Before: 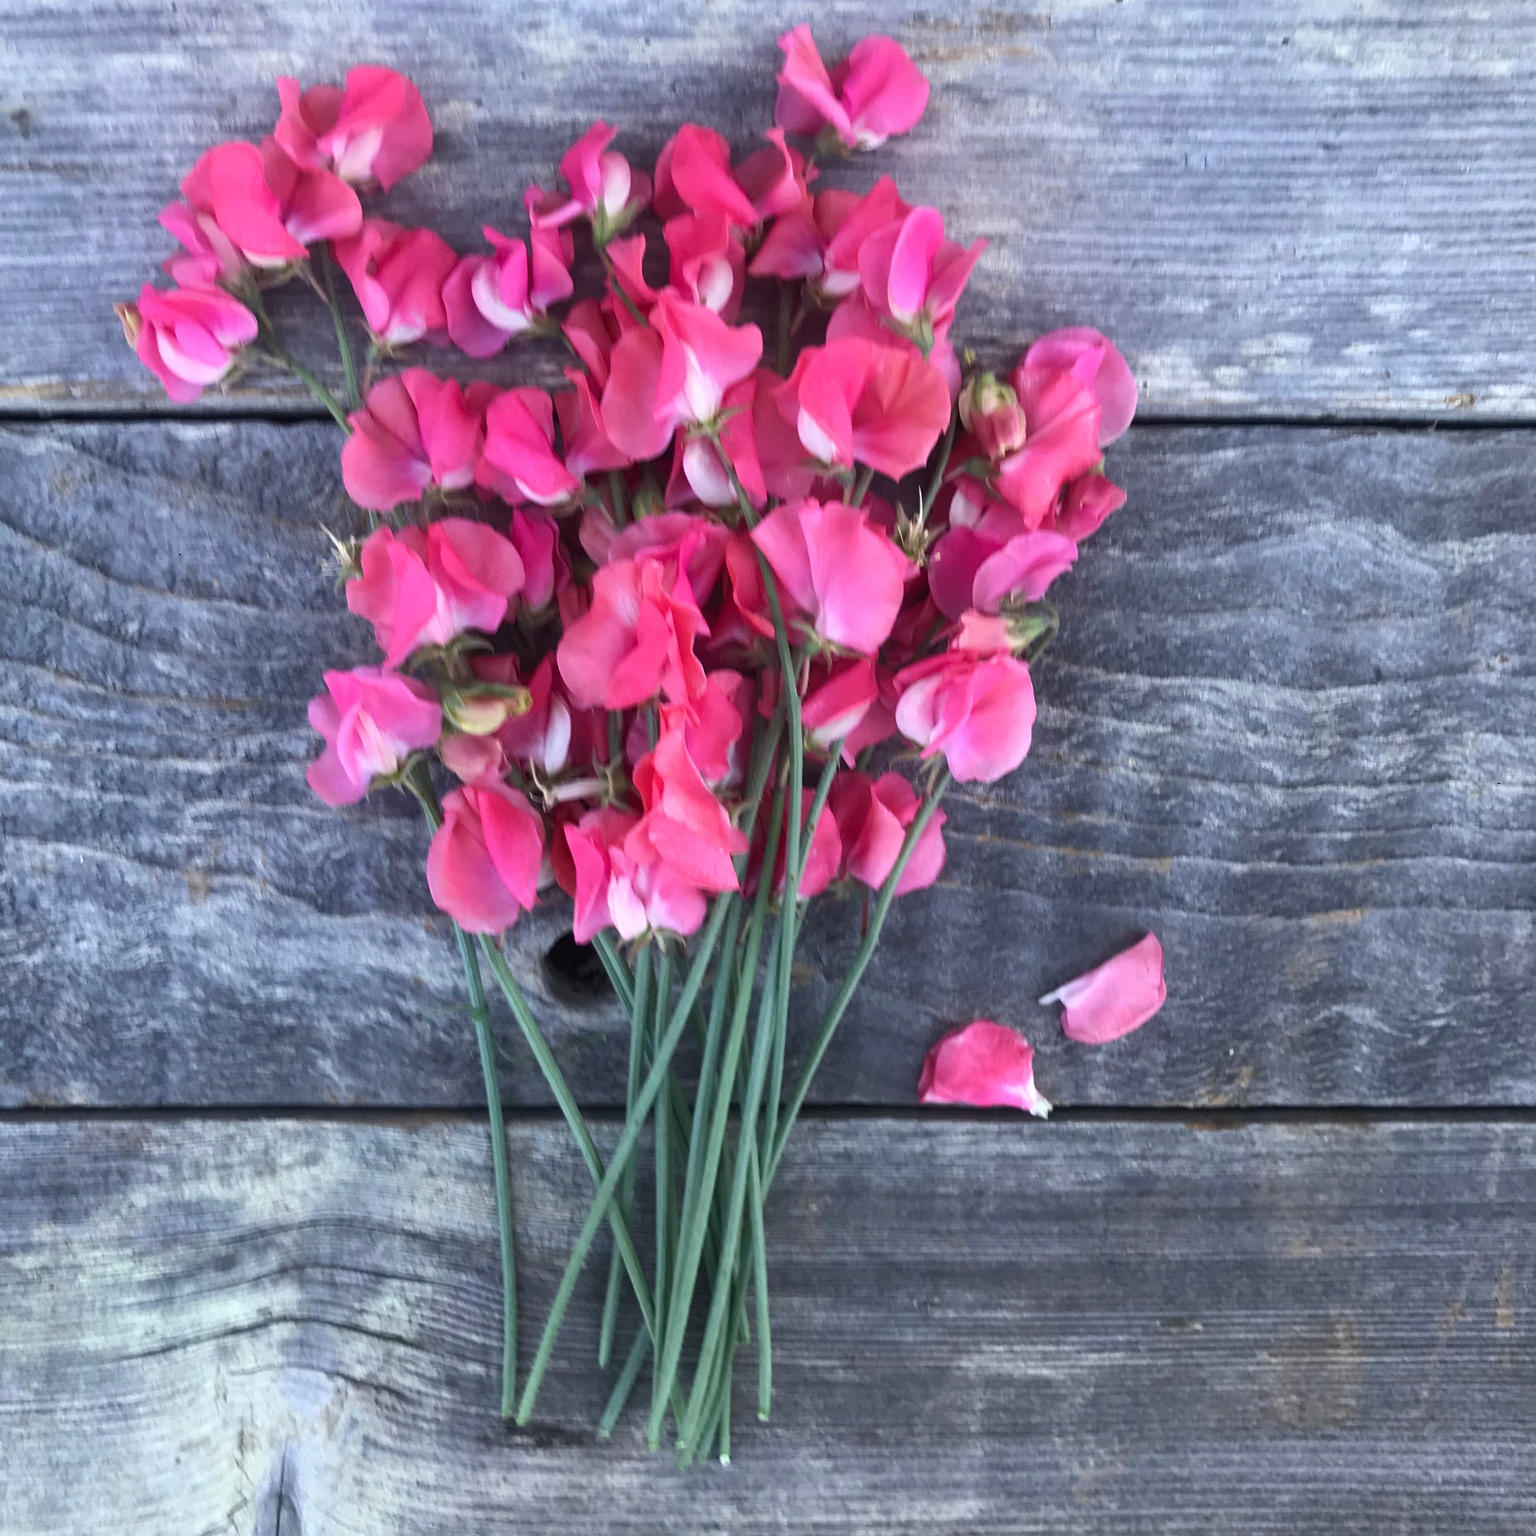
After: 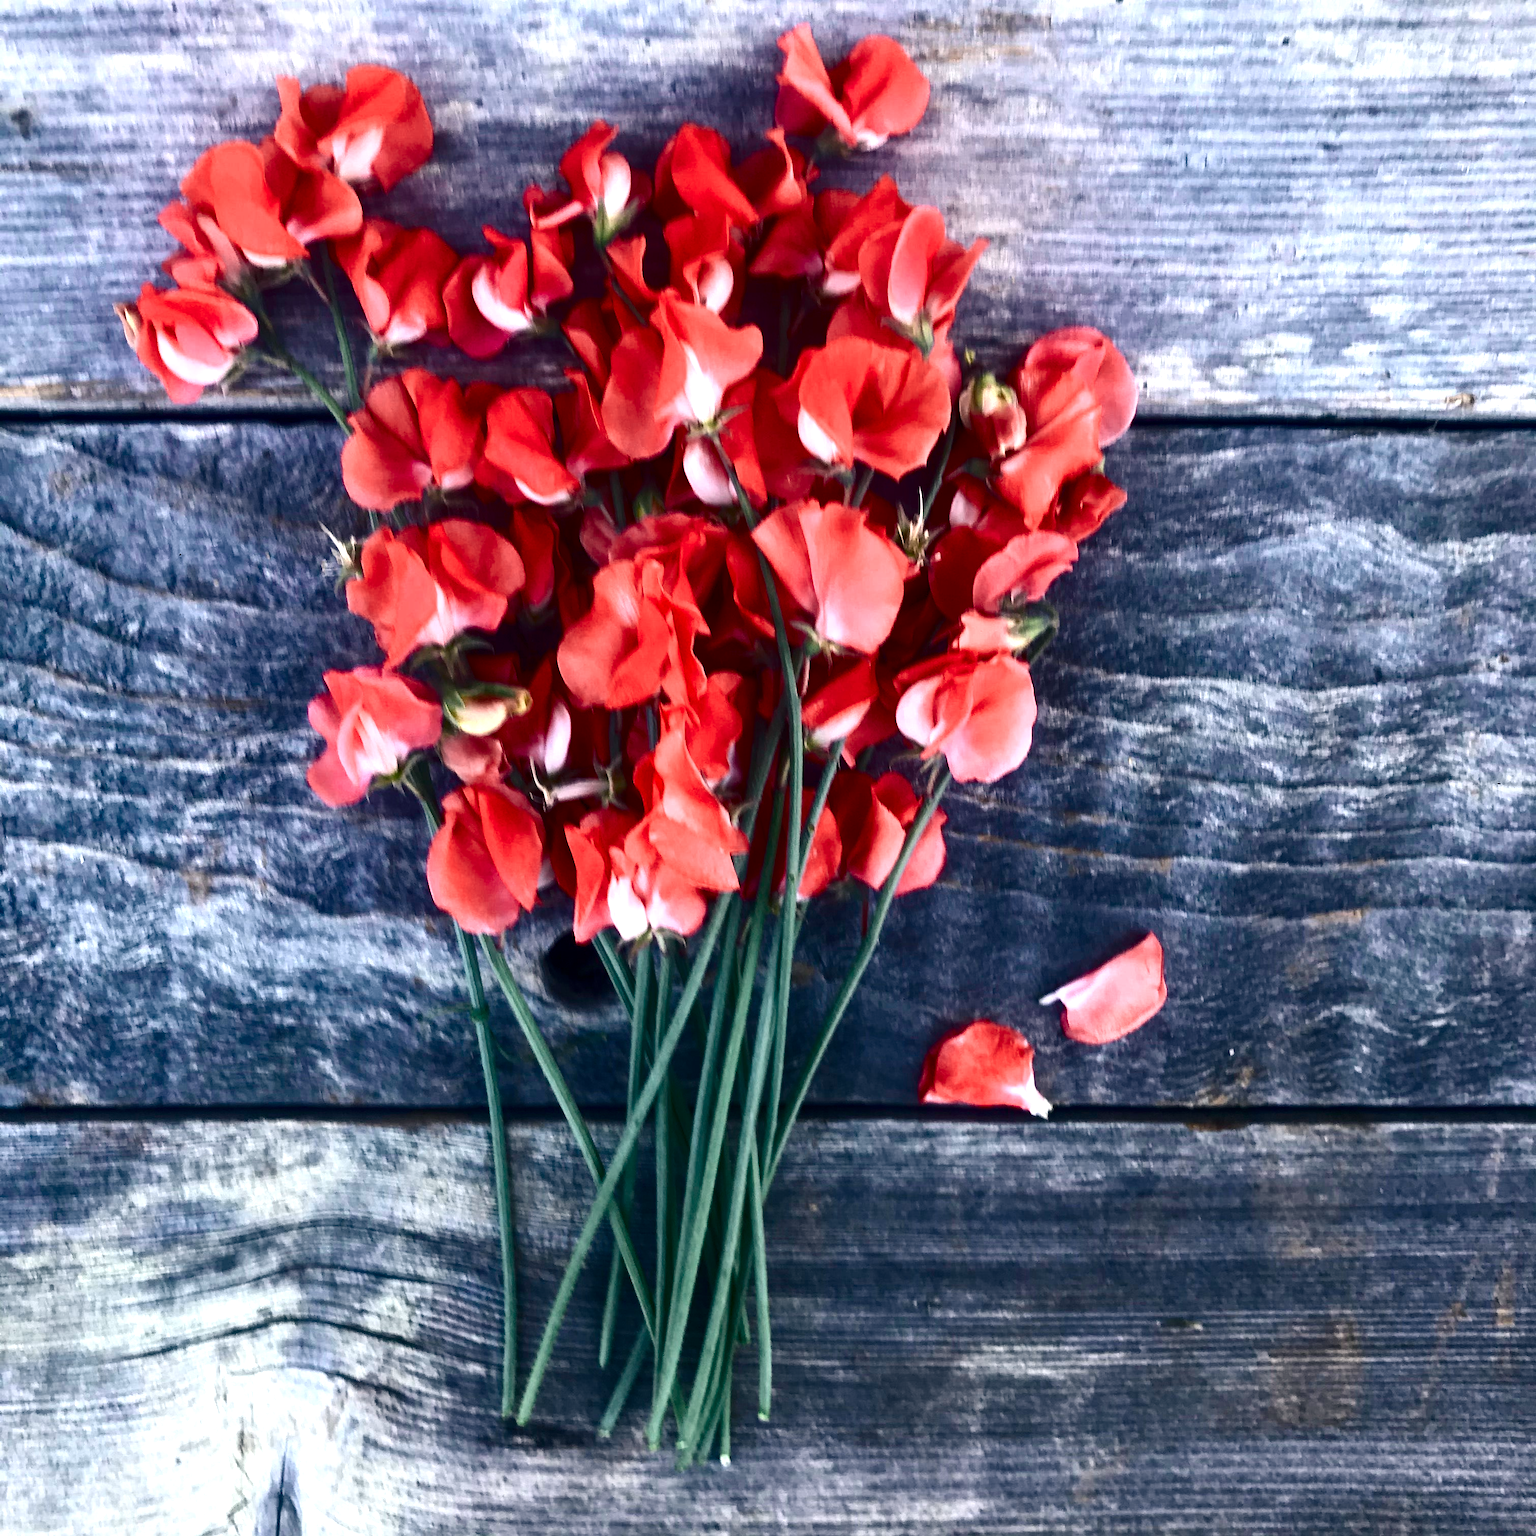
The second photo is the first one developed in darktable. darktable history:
color zones: curves: ch0 [(0.018, 0.548) (0.224, 0.64) (0.425, 0.447) (0.675, 0.575) (0.732, 0.579)]; ch1 [(0.066, 0.487) (0.25, 0.5) (0.404, 0.43) (0.75, 0.421) (0.956, 0.421)]; ch2 [(0.044, 0.561) (0.215, 0.465) (0.399, 0.544) (0.465, 0.548) (0.614, 0.447) (0.724, 0.43) (0.882, 0.623) (0.956, 0.632)]
contrast brightness saturation: contrast 0.19, brightness -0.24, saturation 0.11
color balance rgb: shadows lift › chroma 4.21%, shadows lift › hue 252.22°, highlights gain › chroma 1.36%, highlights gain › hue 50.24°, perceptual saturation grading › mid-tones 6.33%, perceptual saturation grading › shadows 72.44%, perceptual brilliance grading › highlights 11.59%, contrast 5.05%
